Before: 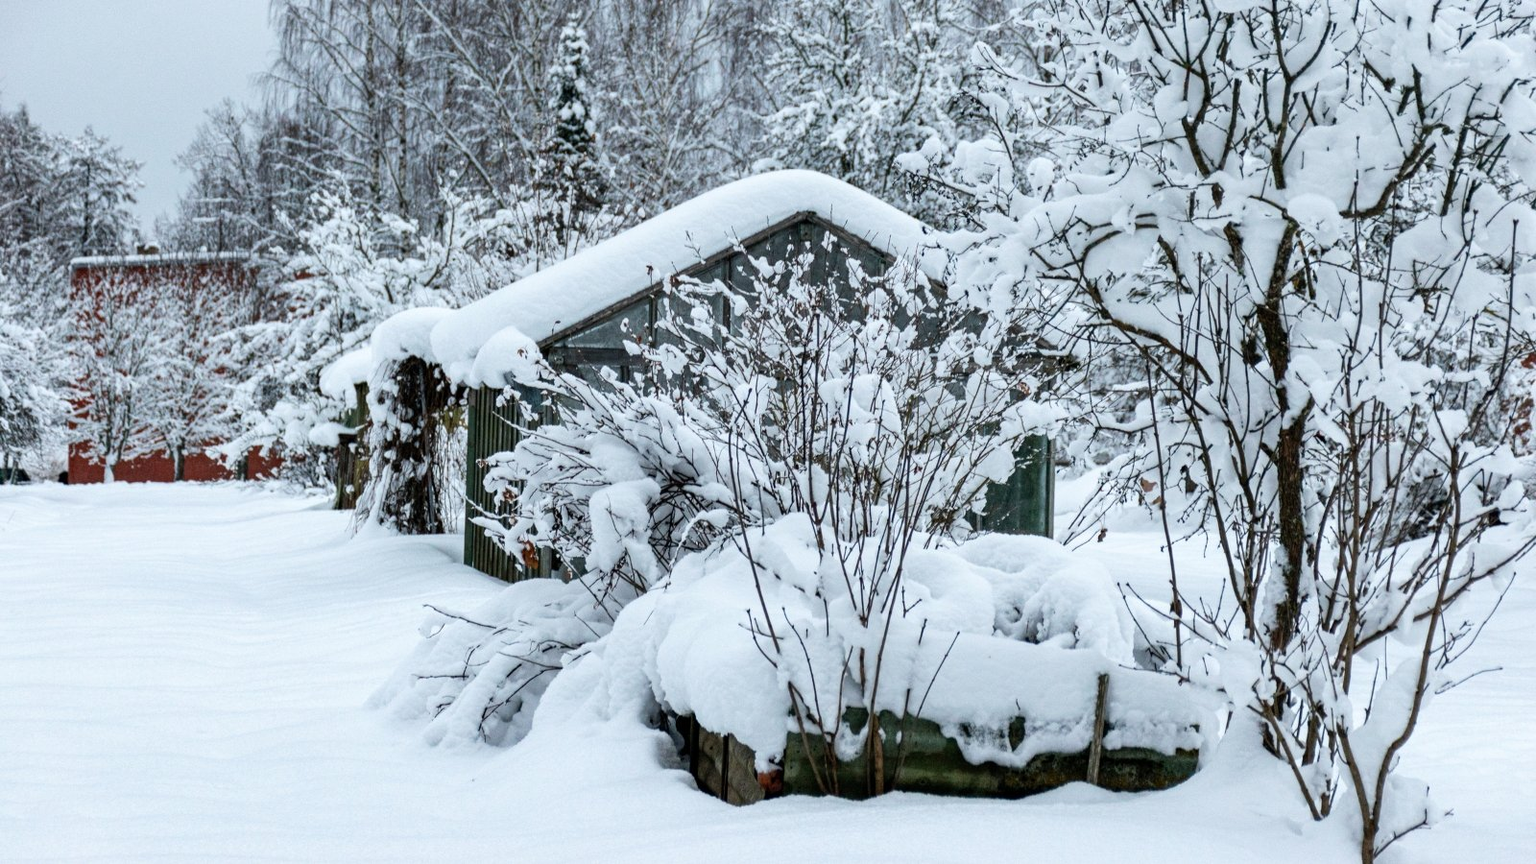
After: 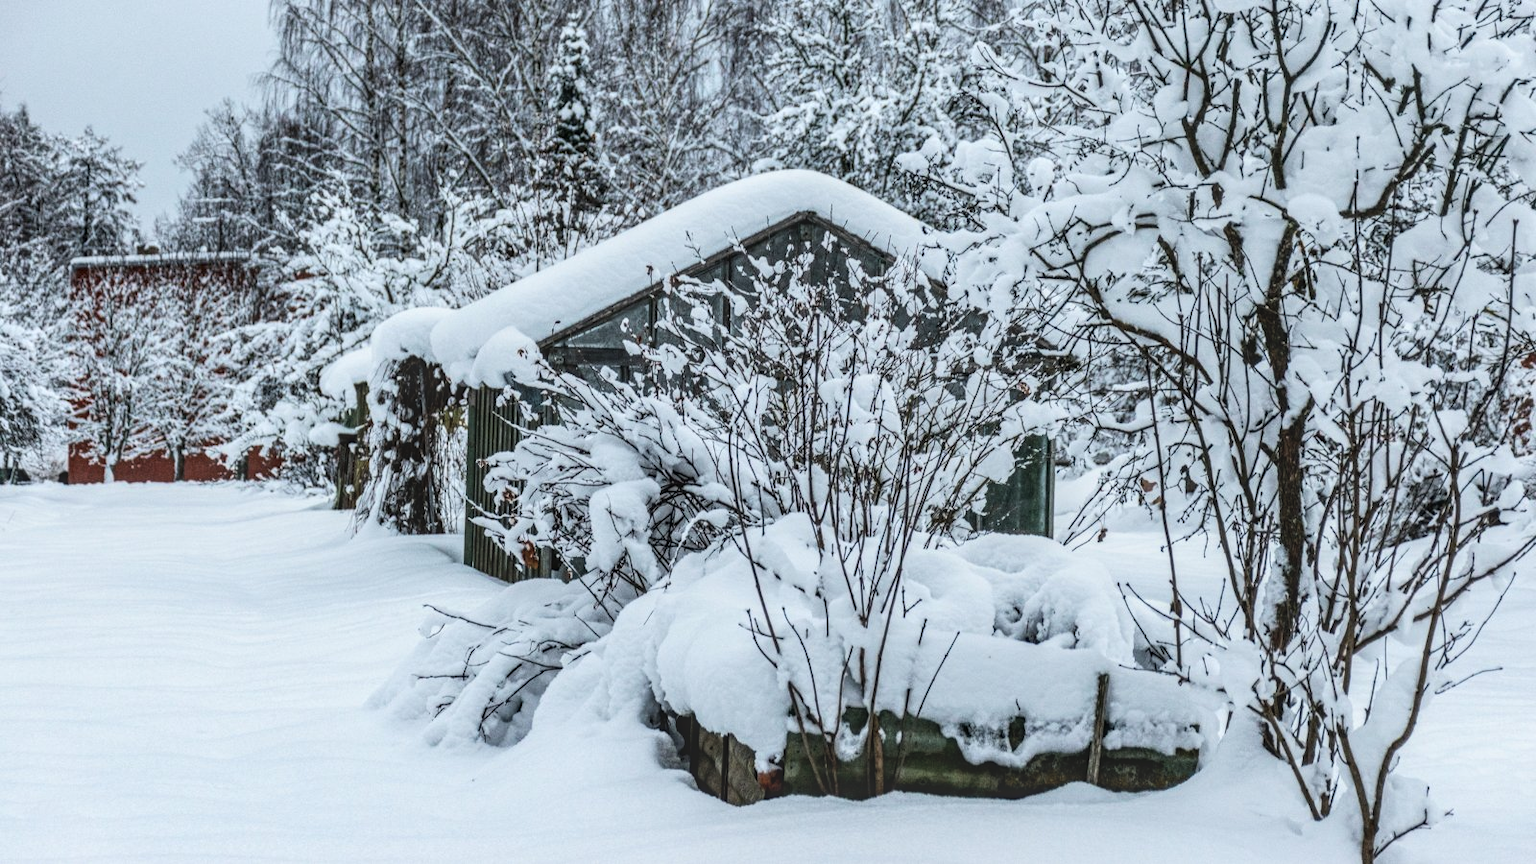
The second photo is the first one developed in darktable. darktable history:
tone curve: curves: ch0 [(0.016, 0.011) (0.204, 0.146) (0.515, 0.476) (0.78, 0.795) (1, 0.981)], color space Lab, linked channels, preserve colors none
local contrast: highlights 0%, shadows 0%, detail 133%
